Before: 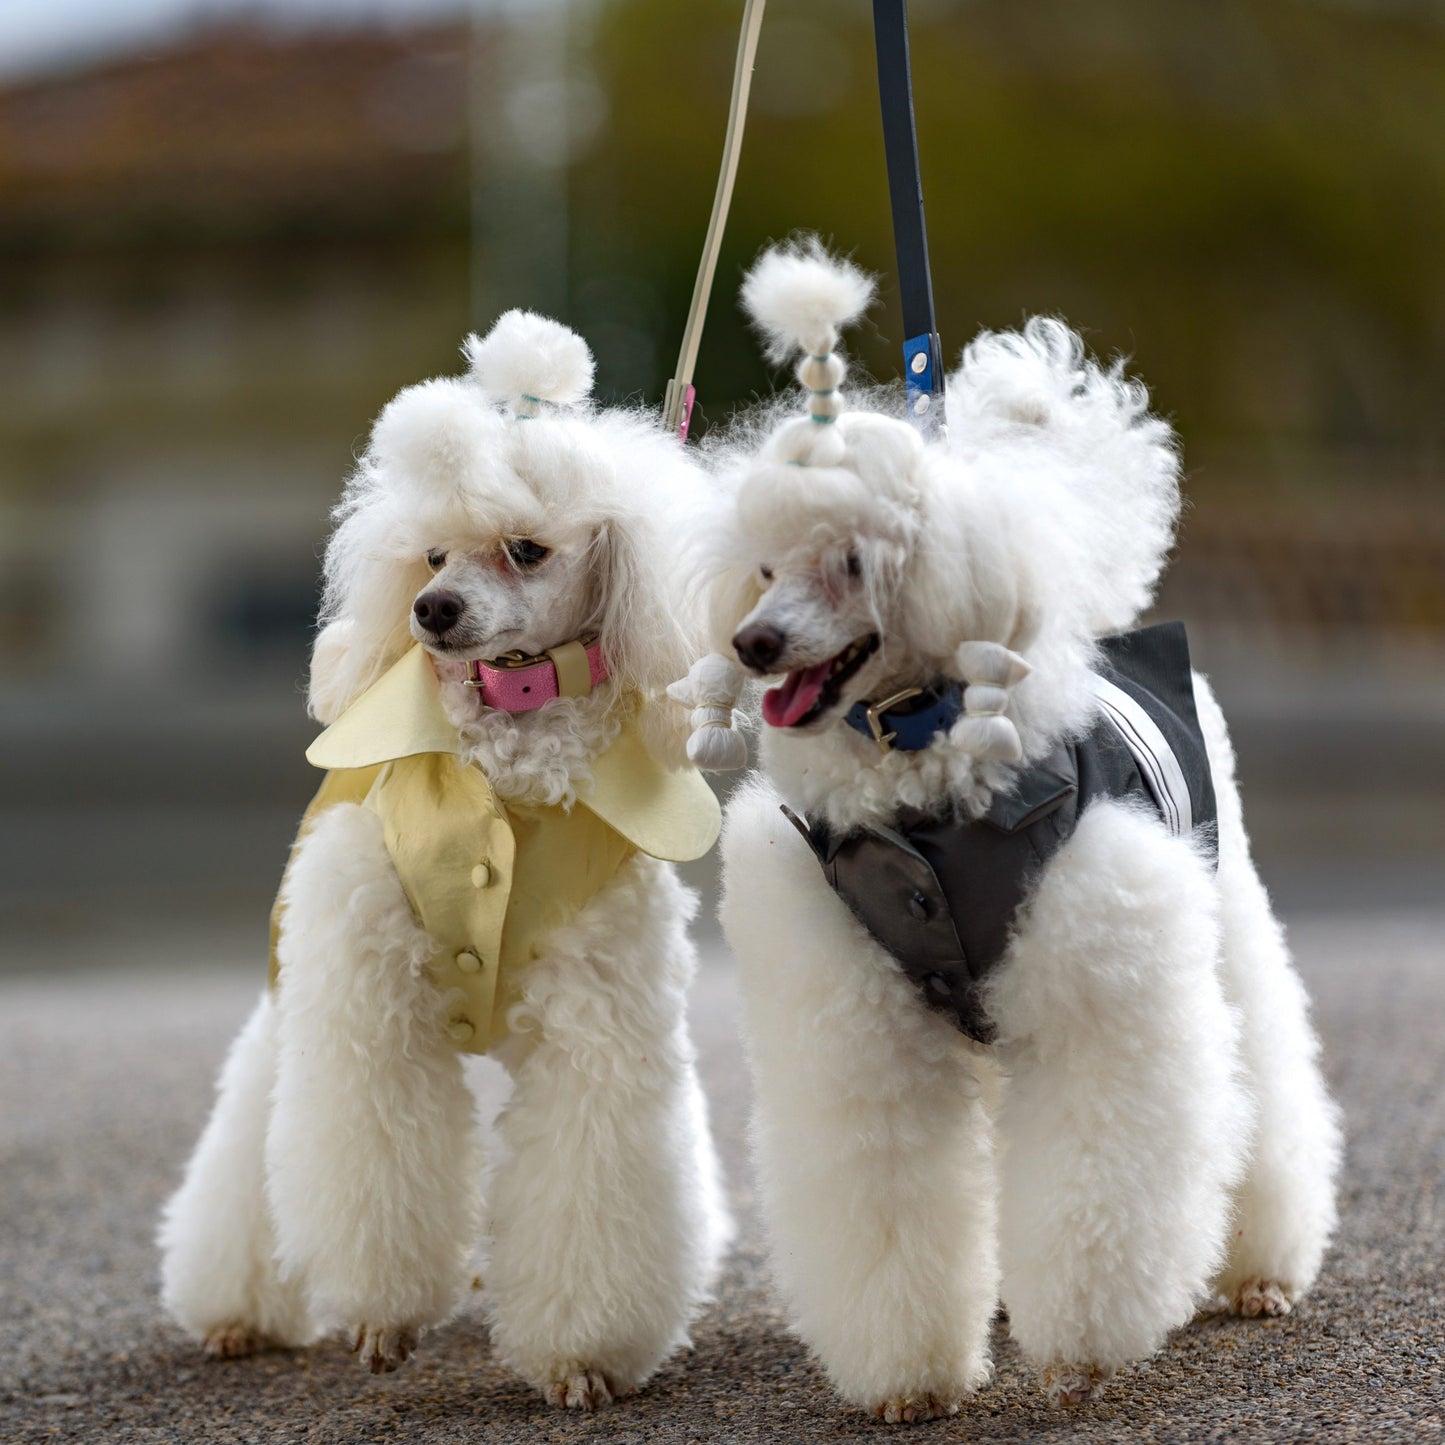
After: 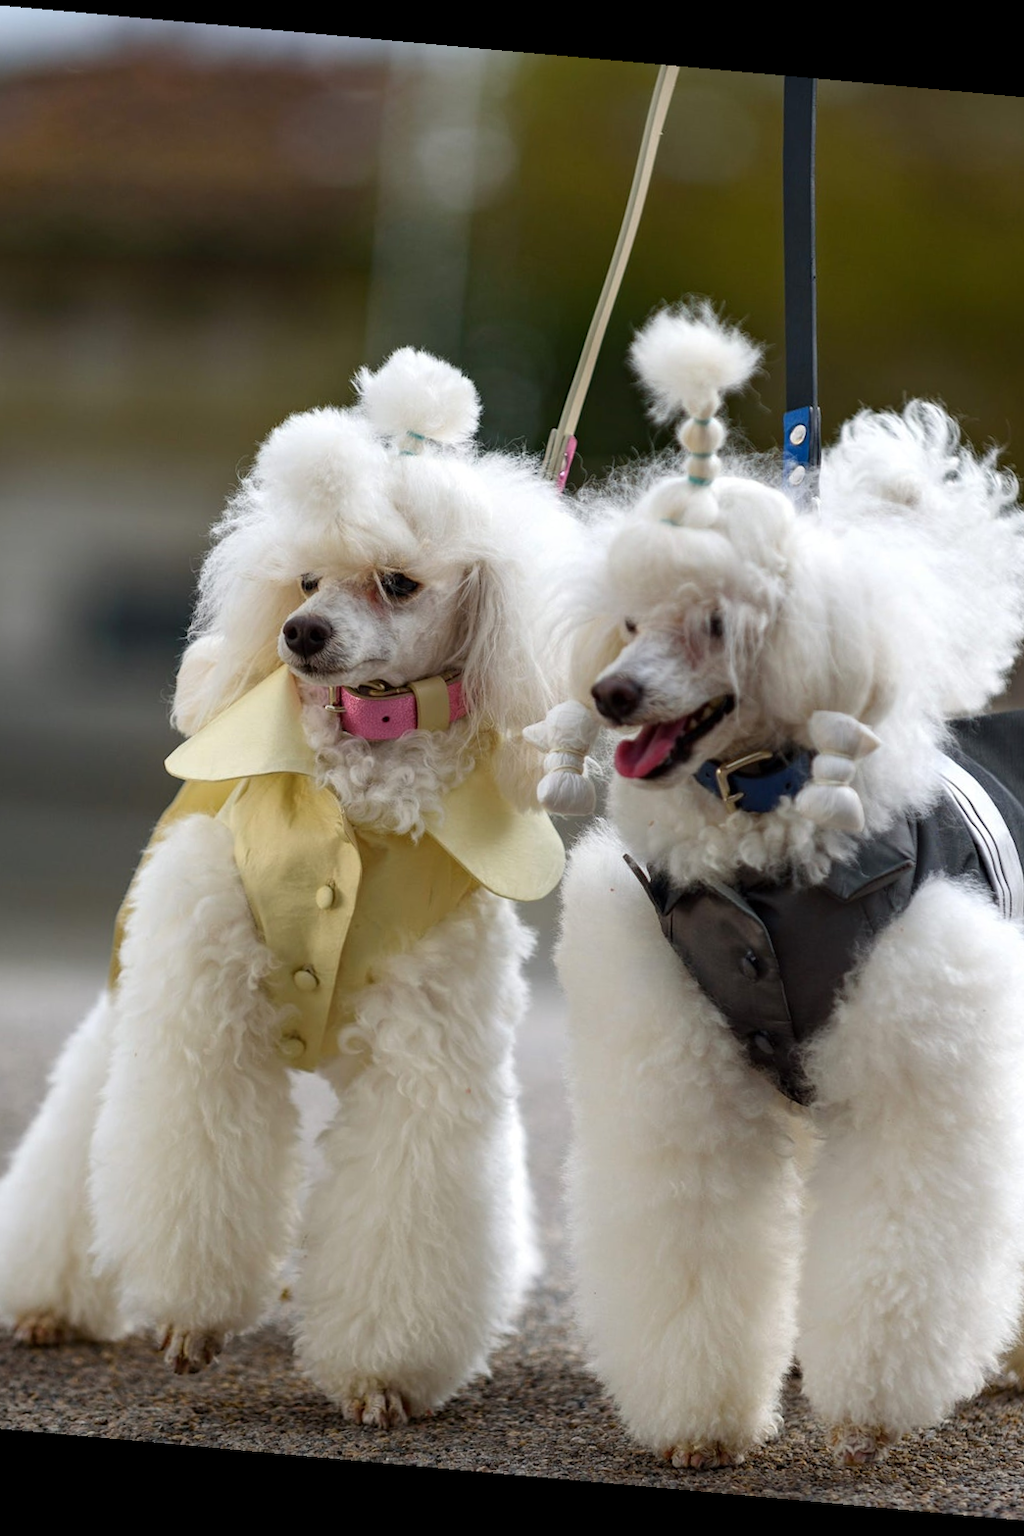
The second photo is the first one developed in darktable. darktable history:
rotate and perspective: rotation 5.12°, automatic cropping off
crop and rotate: left 12.648%, right 20.685%
